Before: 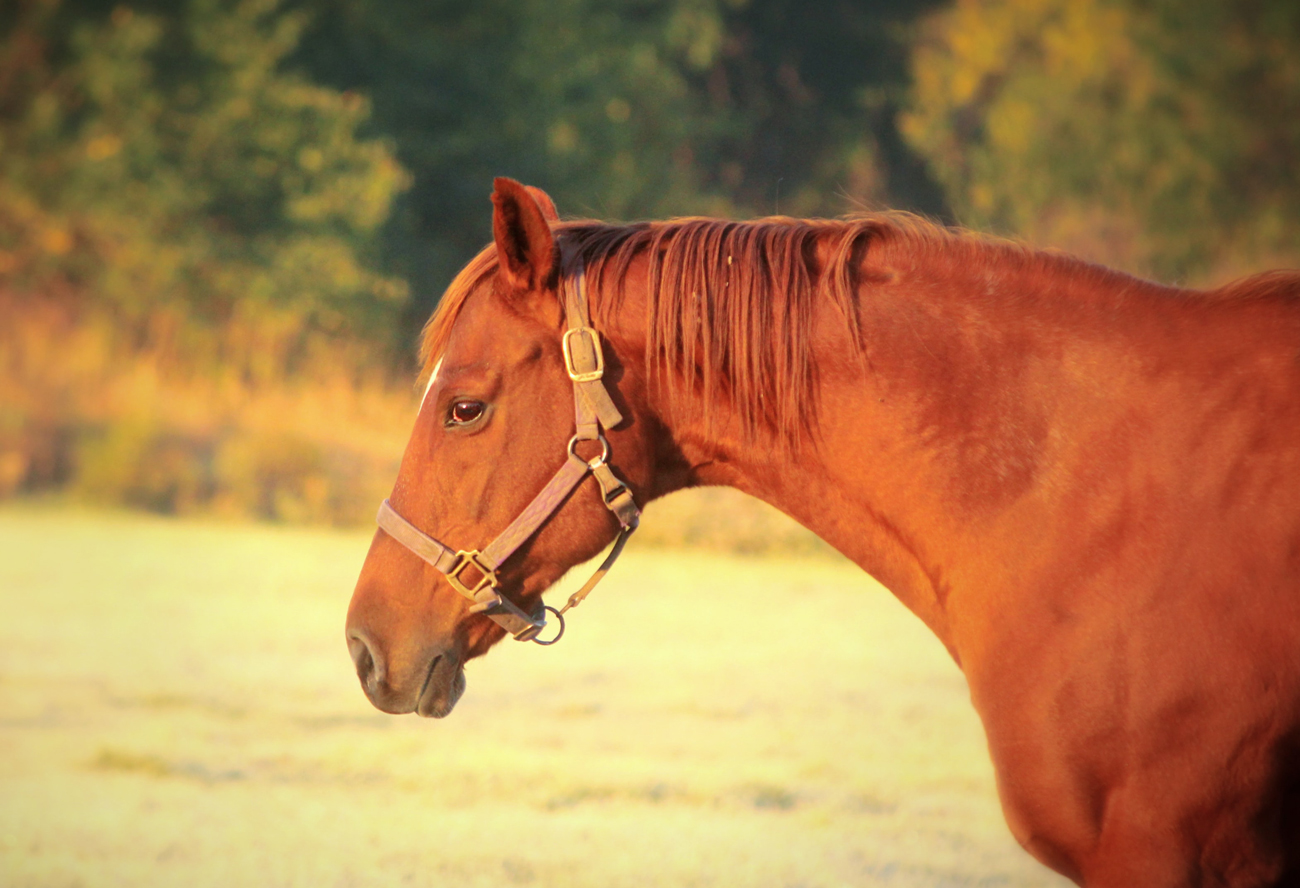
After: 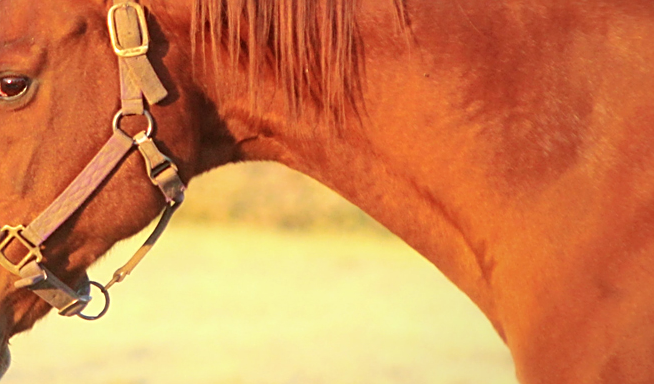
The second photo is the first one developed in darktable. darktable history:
sharpen: on, module defaults
crop: left 35.03%, top 36.625%, right 14.663%, bottom 20.057%
